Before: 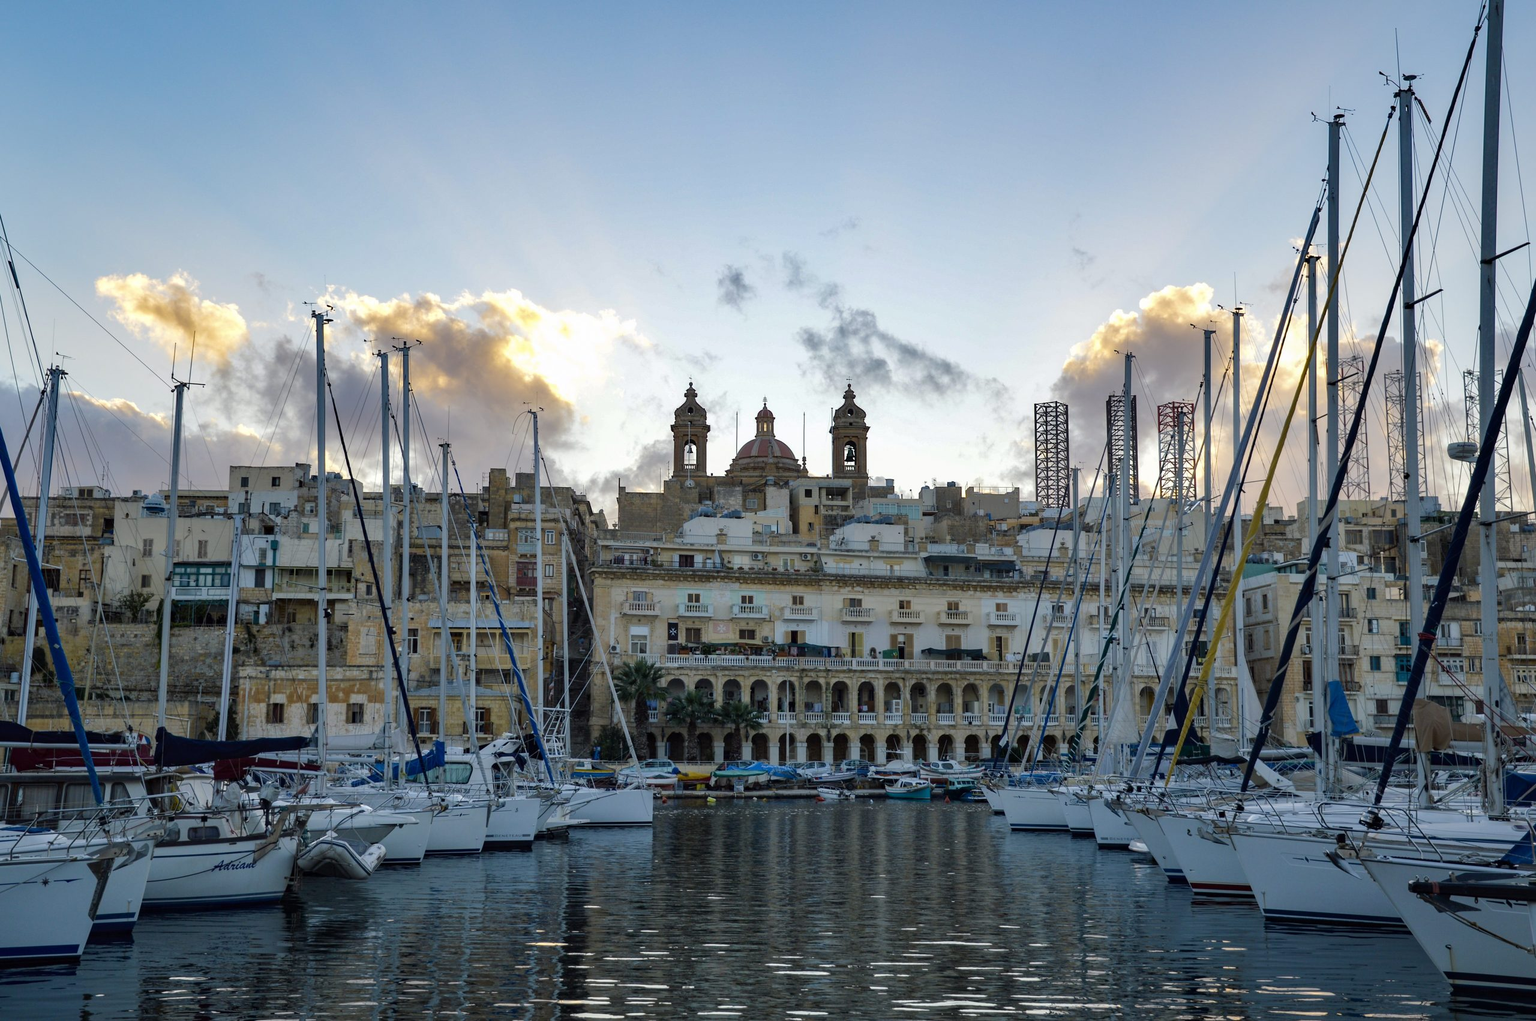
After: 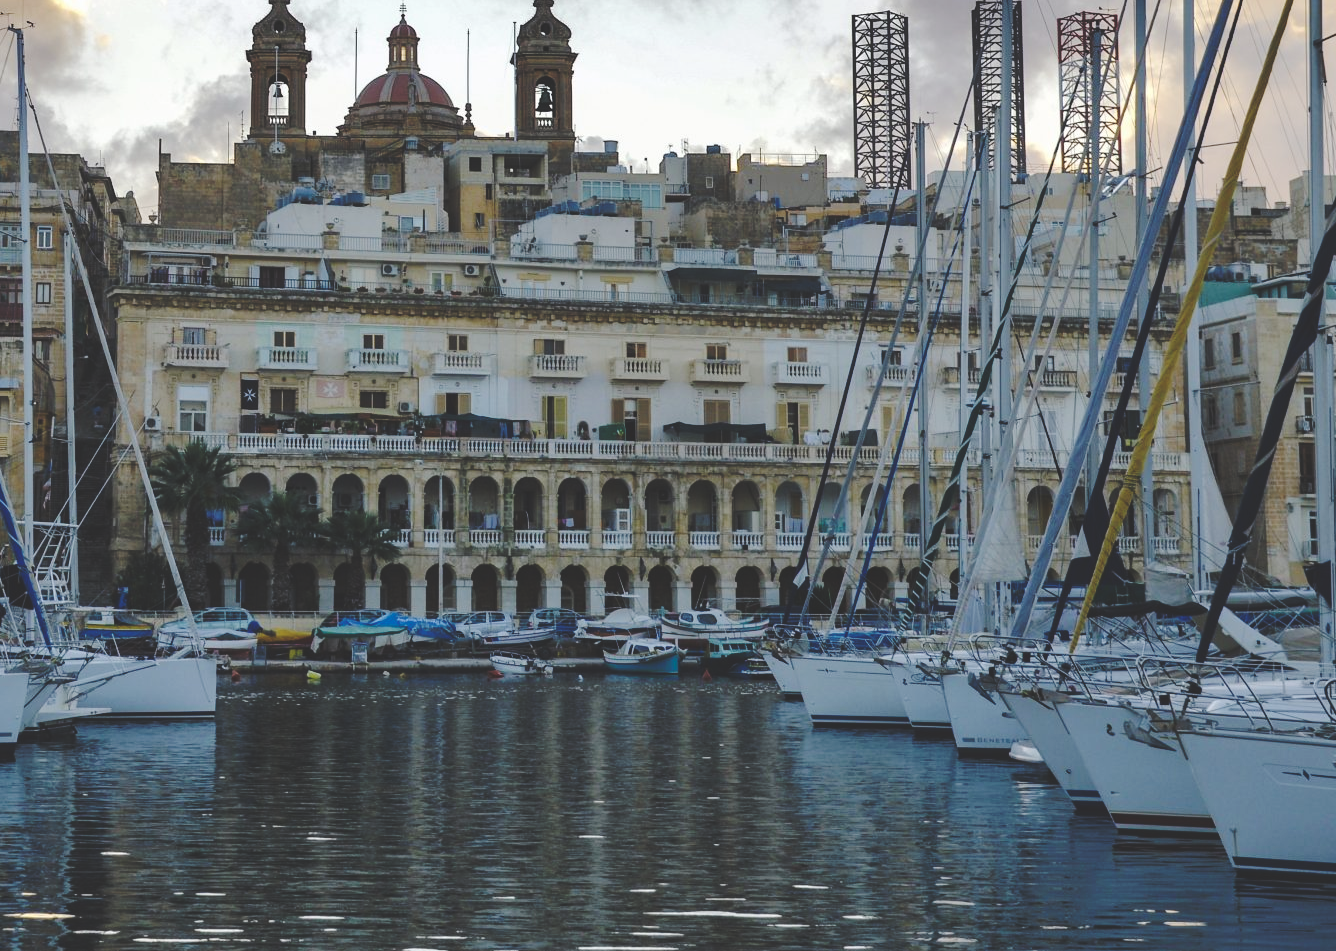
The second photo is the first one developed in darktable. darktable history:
base curve: curves: ch0 [(0, 0.024) (0.055, 0.065) (0.121, 0.166) (0.236, 0.319) (0.693, 0.726) (1, 1)], preserve colors none
contrast brightness saturation: saturation -0.047
crop: left 34.094%, top 38.698%, right 13.712%, bottom 5.423%
